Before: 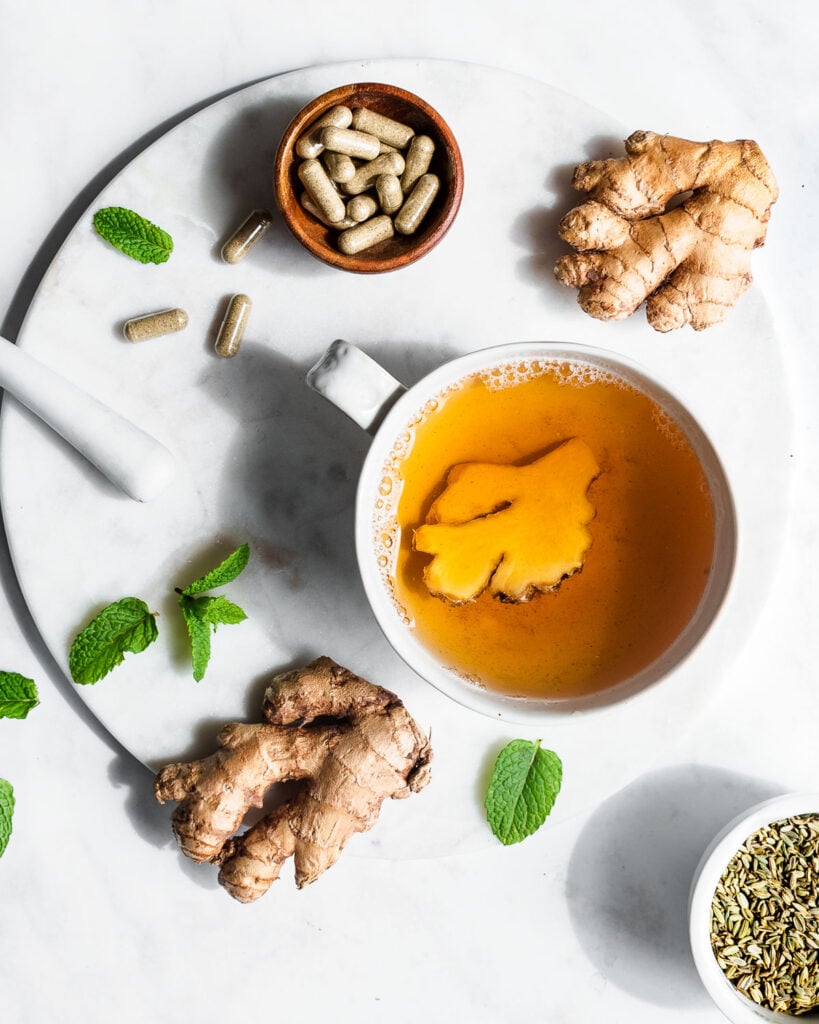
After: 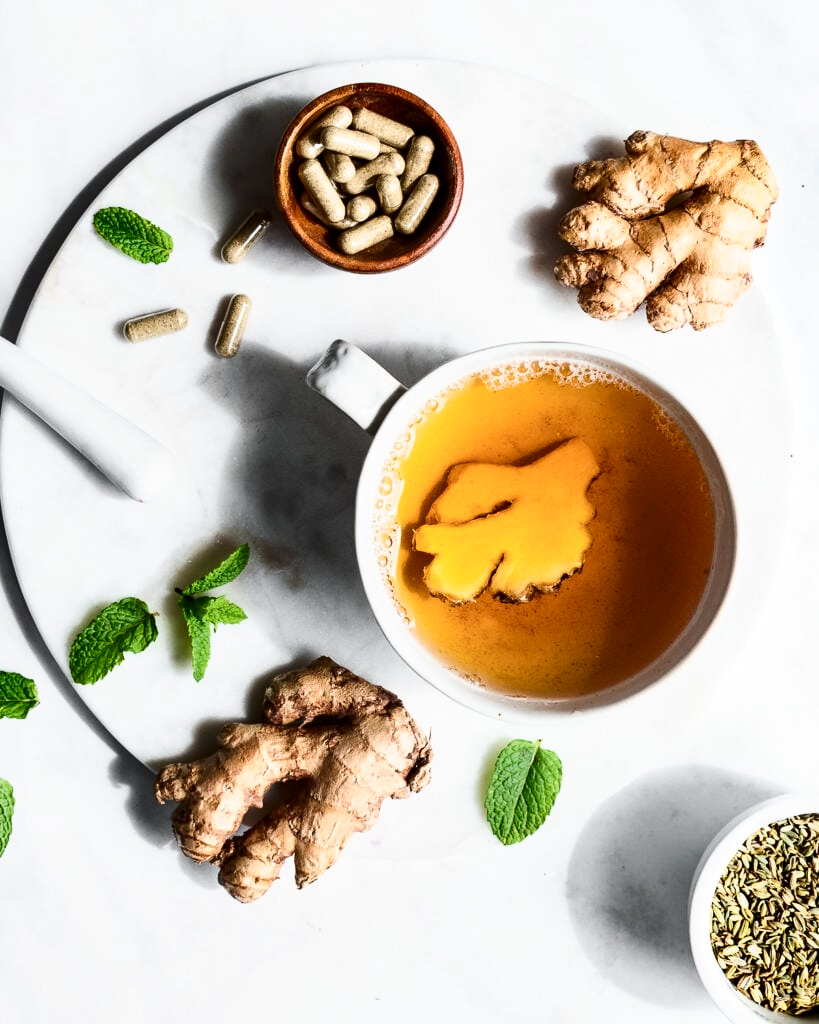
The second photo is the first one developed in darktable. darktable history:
contrast brightness saturation: contrast 0.28
shadows and highlights: shadows 29.32, highlights -29.32, low approximation 0.01, soften with gaussian
